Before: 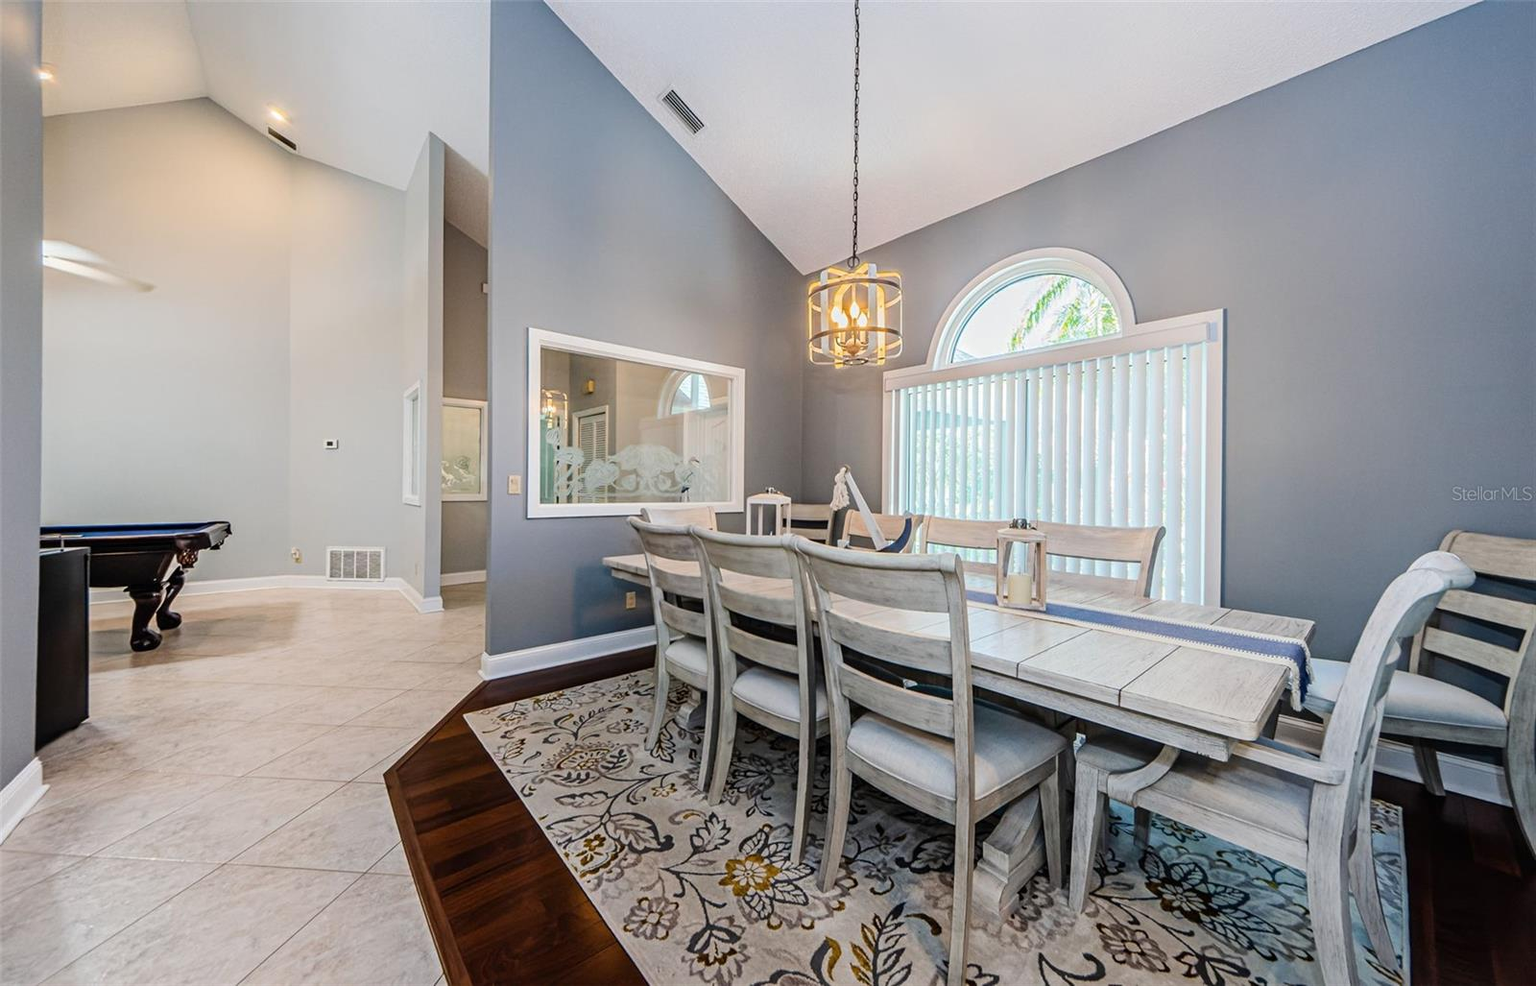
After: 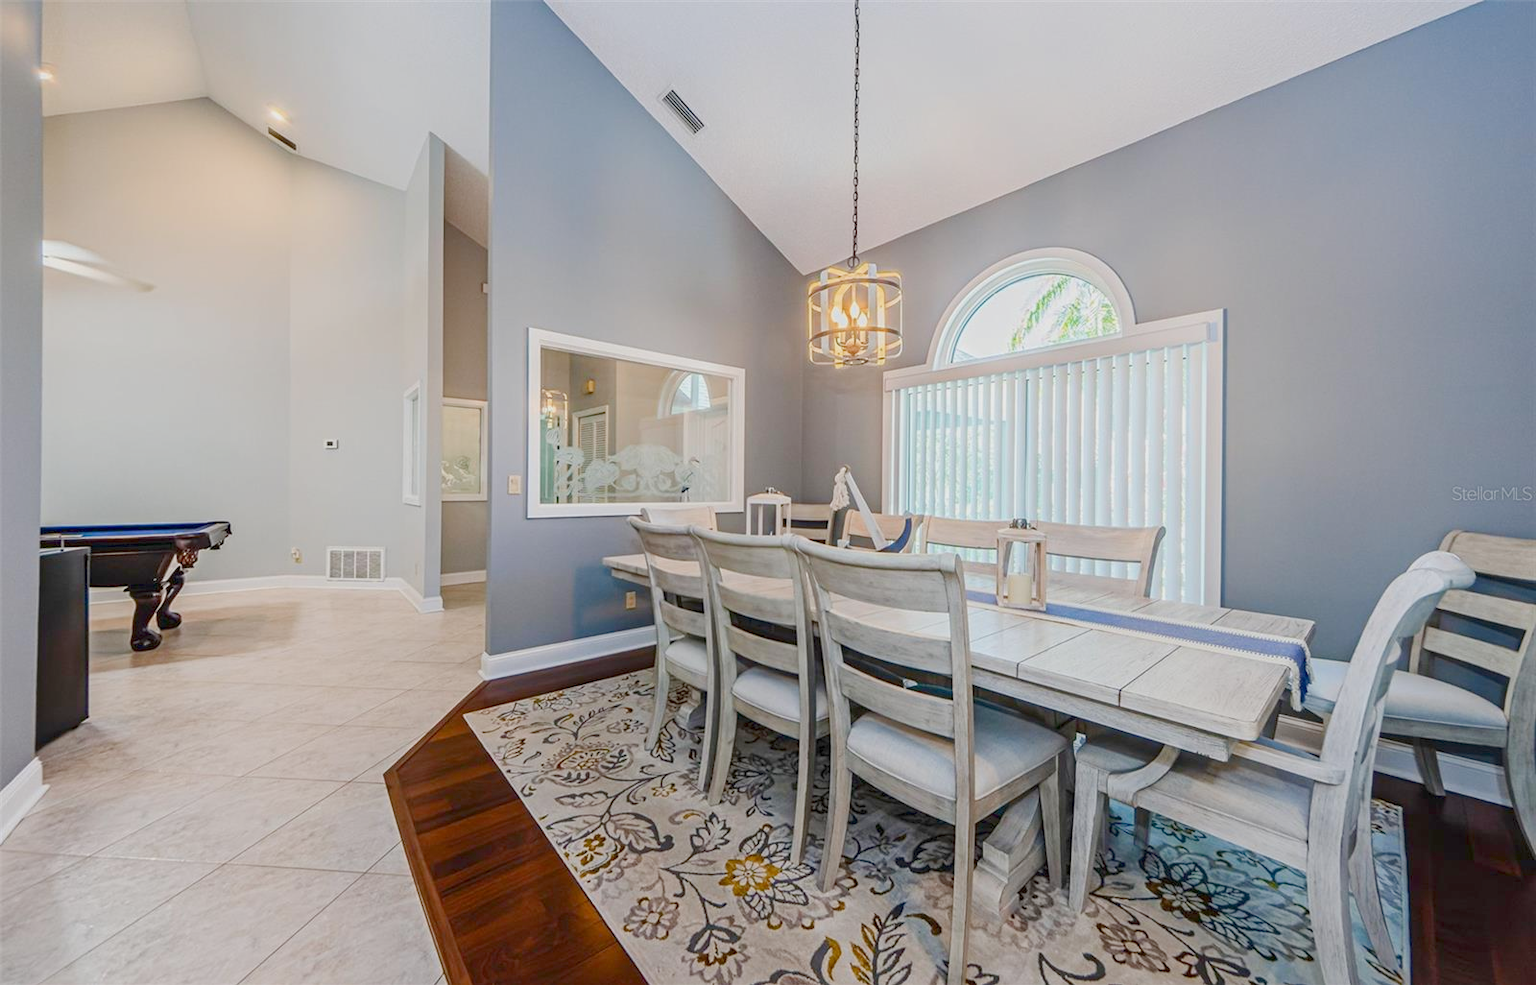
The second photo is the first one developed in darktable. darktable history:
color balance rgb: perceptual saturation grading › global saturation 0.562%, perceptual saturation grading › highlights -31.935%, perceptual saturation grading › mid-tones 5.271%, perceptual saturation grading › shadows 18.145%, perceptual brilliance grading › global brilliance 12.451%, contrast -29.673%
